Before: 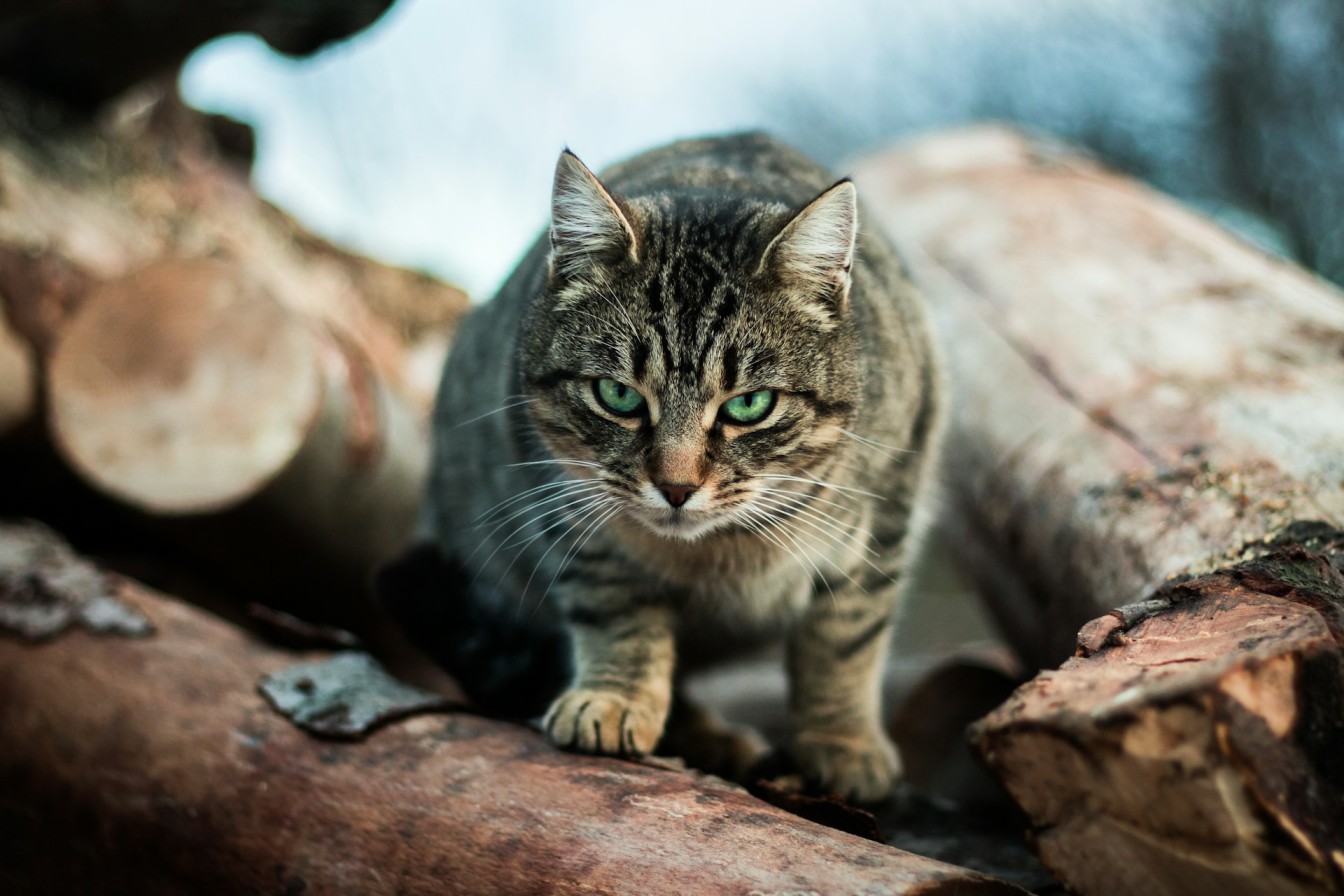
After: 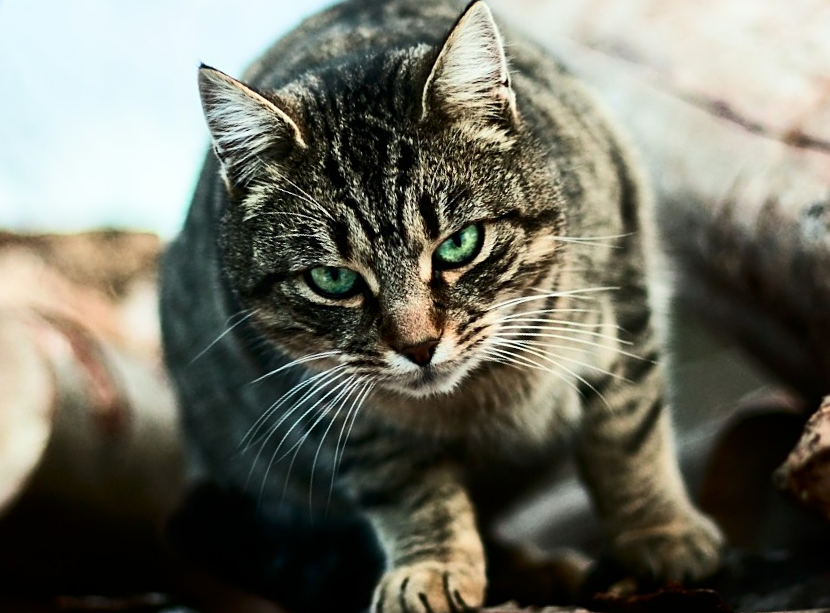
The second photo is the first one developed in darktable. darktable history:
contrast brightness saturation: contrast 0.276
crop and rotate: angle 19.5°, left 6.939%, right 3.887%, bottom 1.129%
sharpen: on, module defaults
